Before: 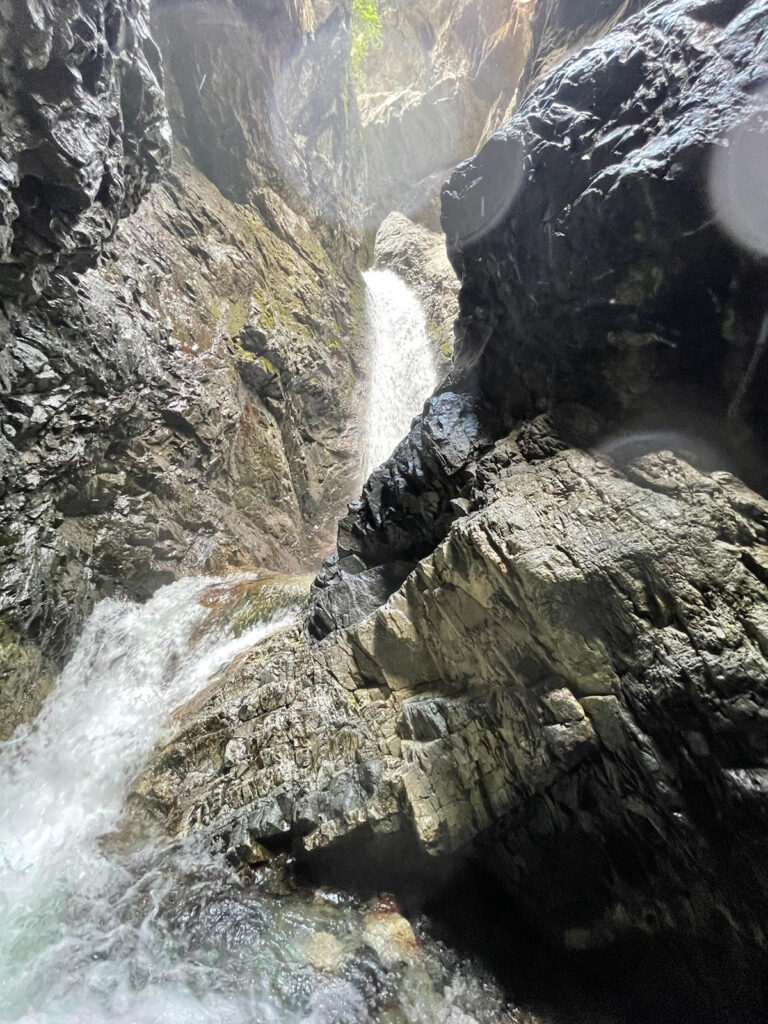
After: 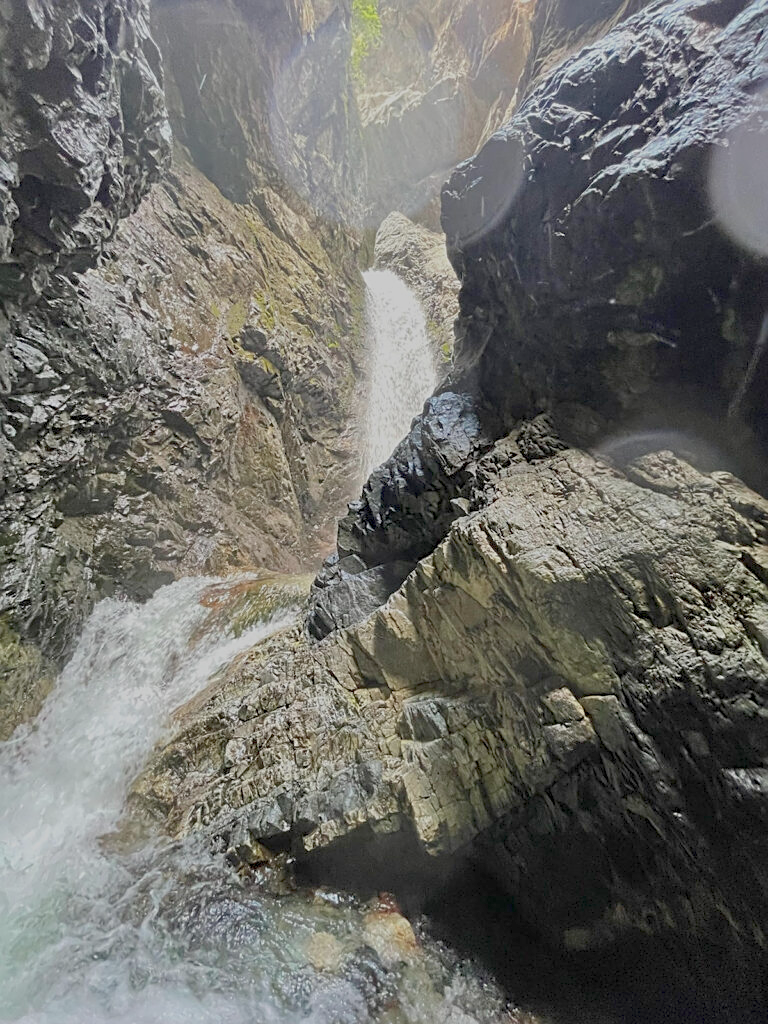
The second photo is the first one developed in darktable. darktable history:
color balance rgb: contrast -30%
sharpen: on, module defaults
